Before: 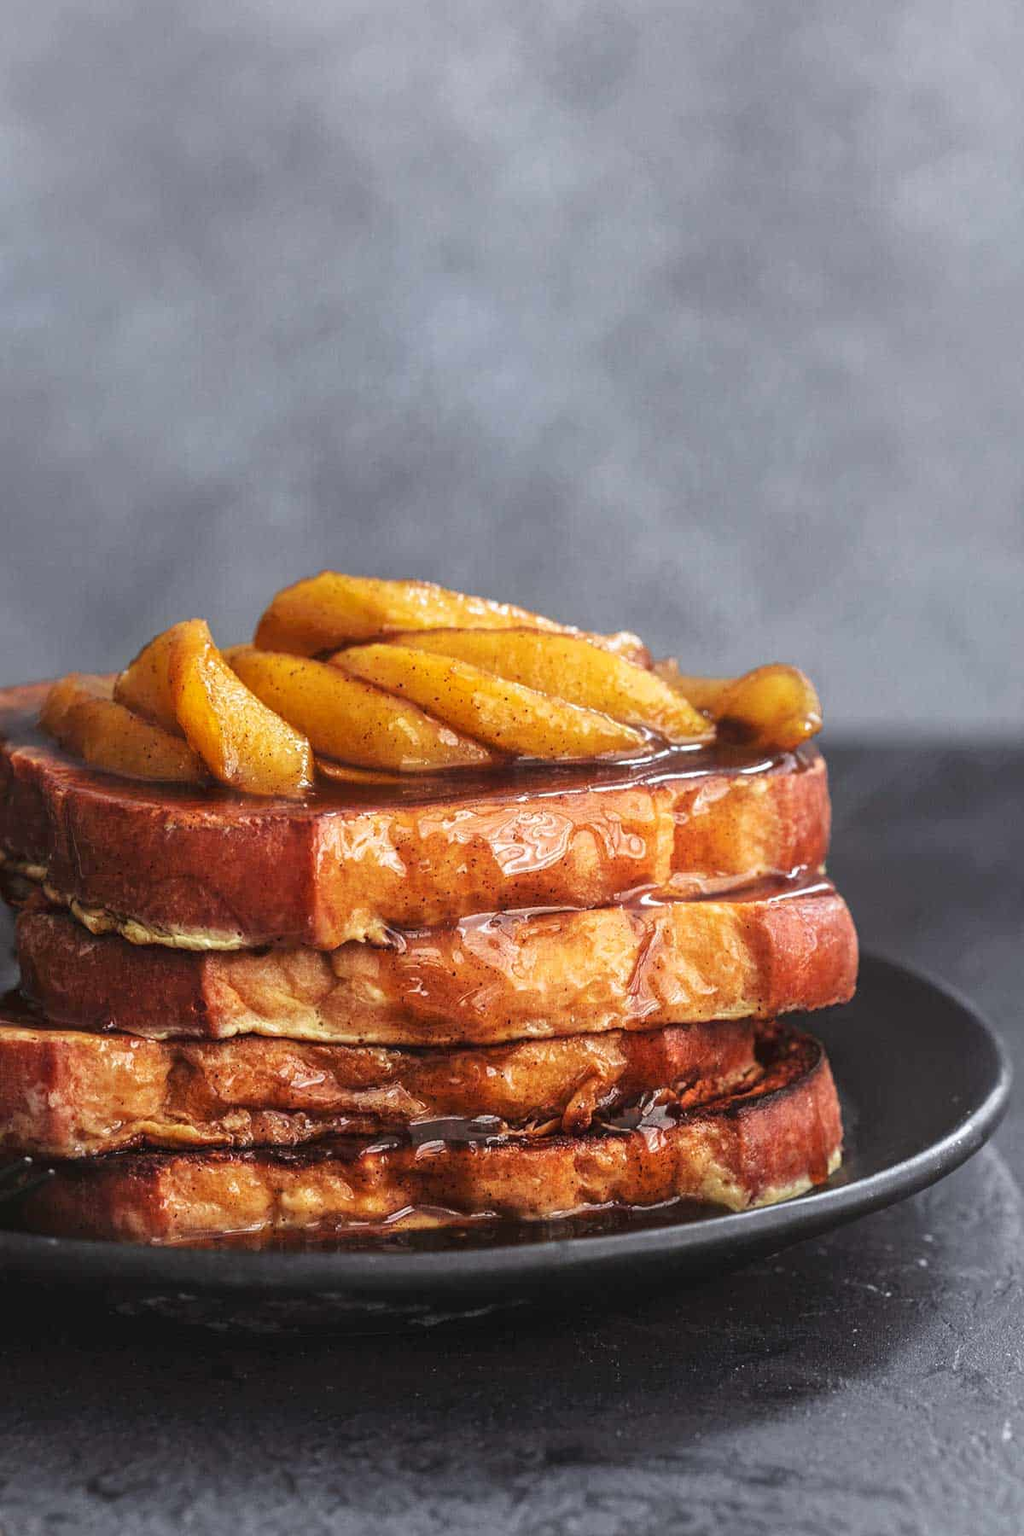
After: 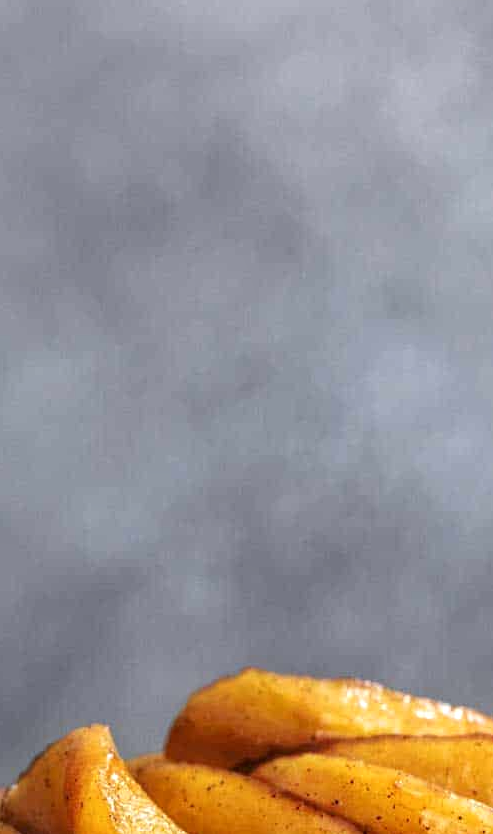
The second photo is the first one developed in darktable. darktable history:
crop and rotate: left 11.141%, top 0.085%, right 47.695%, bottom 53.55%
local contrast: on, module defaults
